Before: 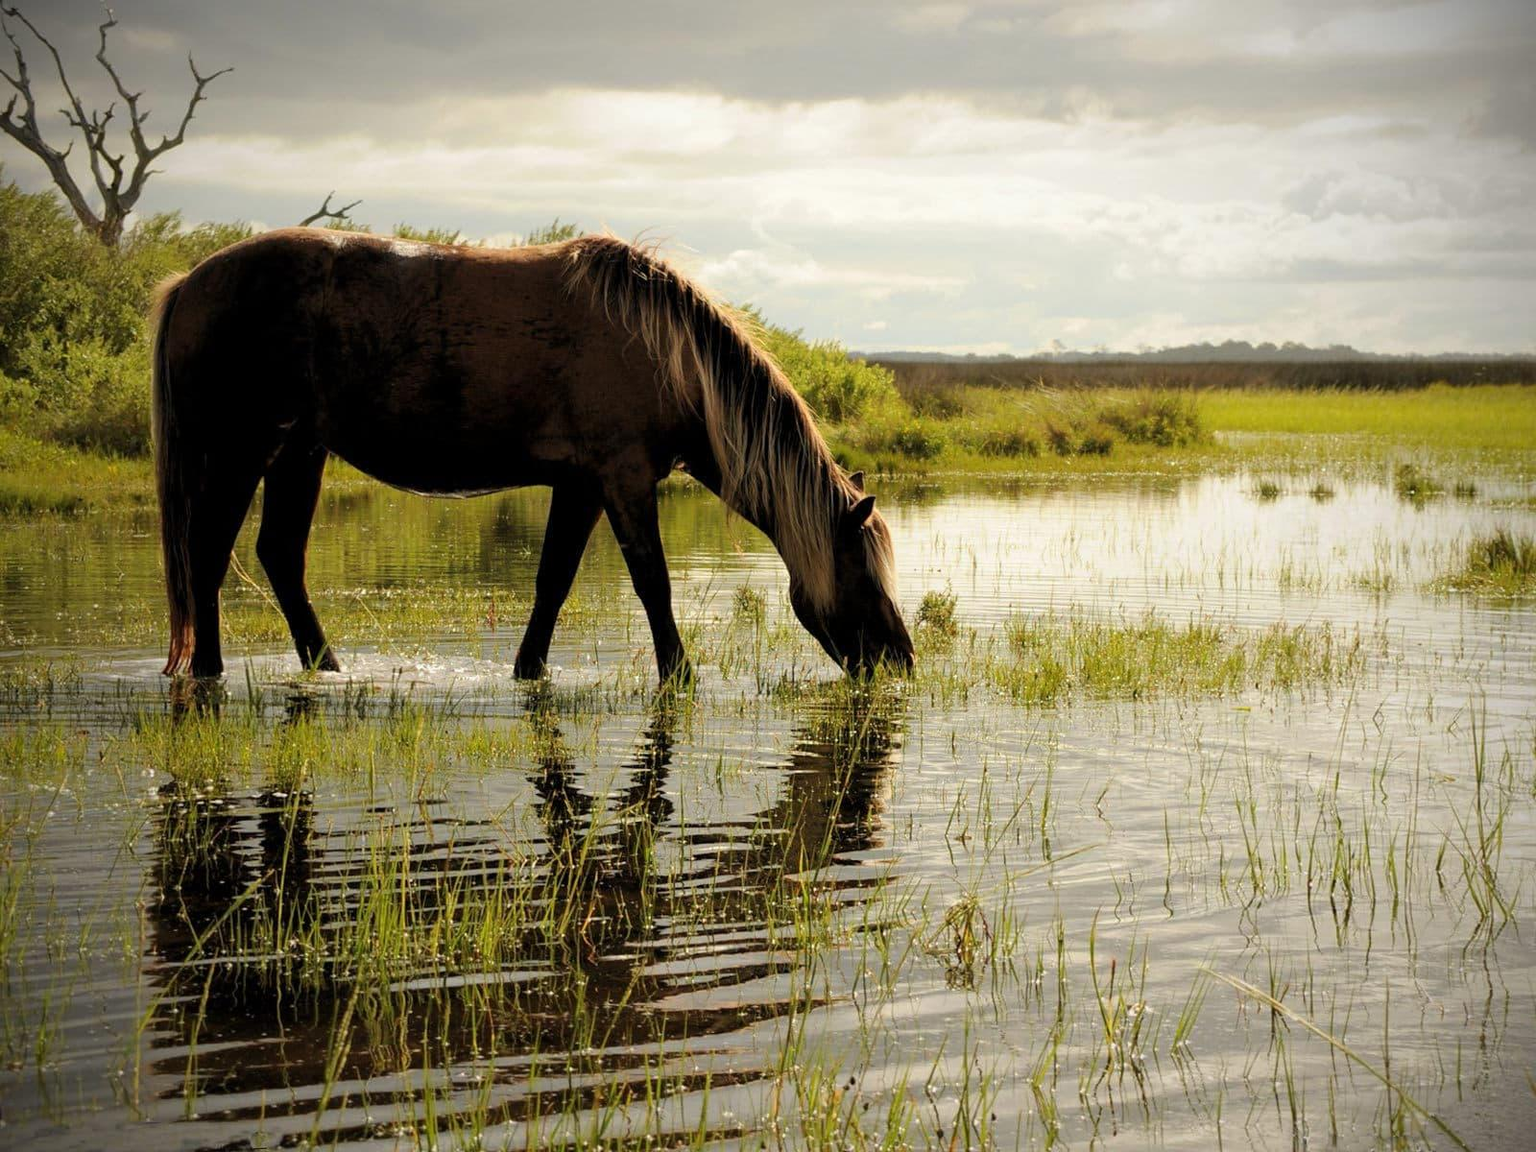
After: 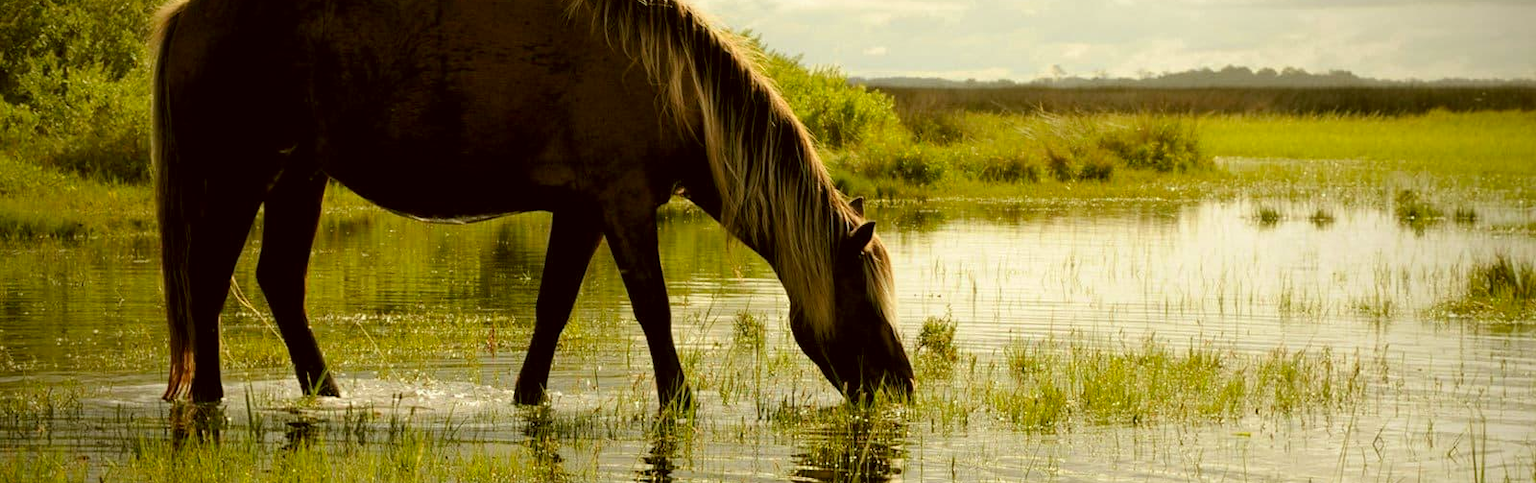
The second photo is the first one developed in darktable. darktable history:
crop and rotate: top 23.868%, bottom 34.095%
color correction: highlights a* -1.72, highlights b* 10.28, shadows a* 0.866, shadows b* 19.59
